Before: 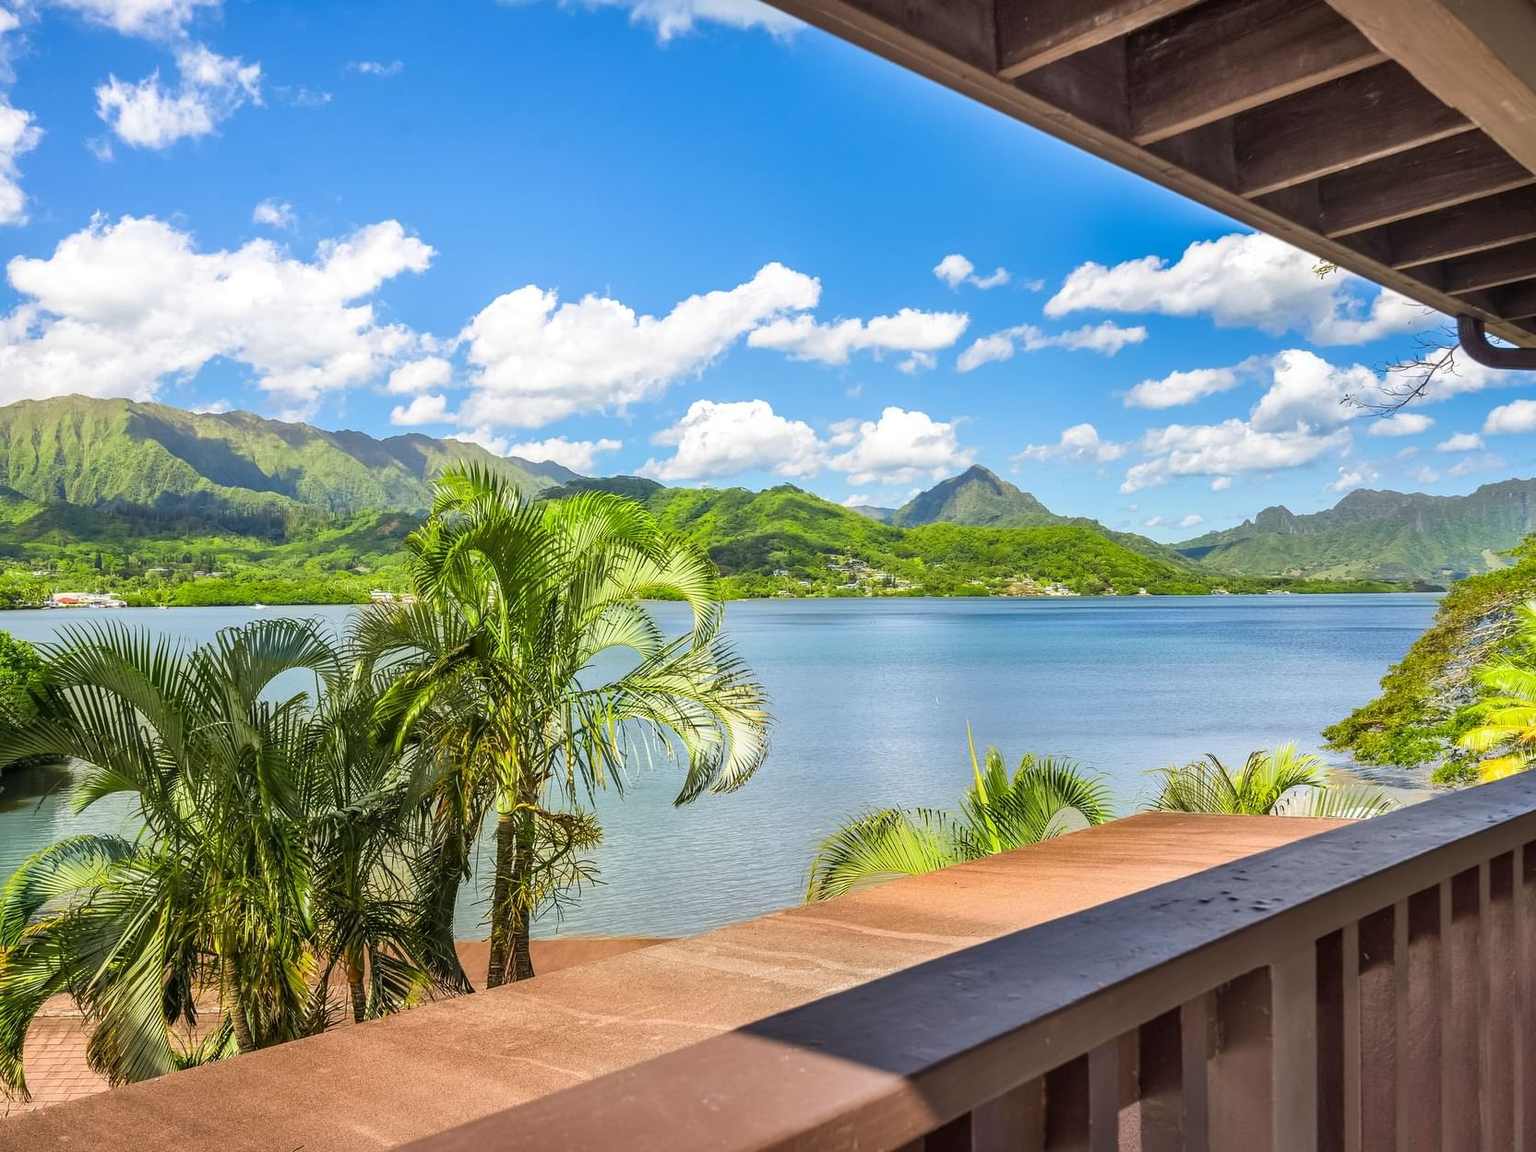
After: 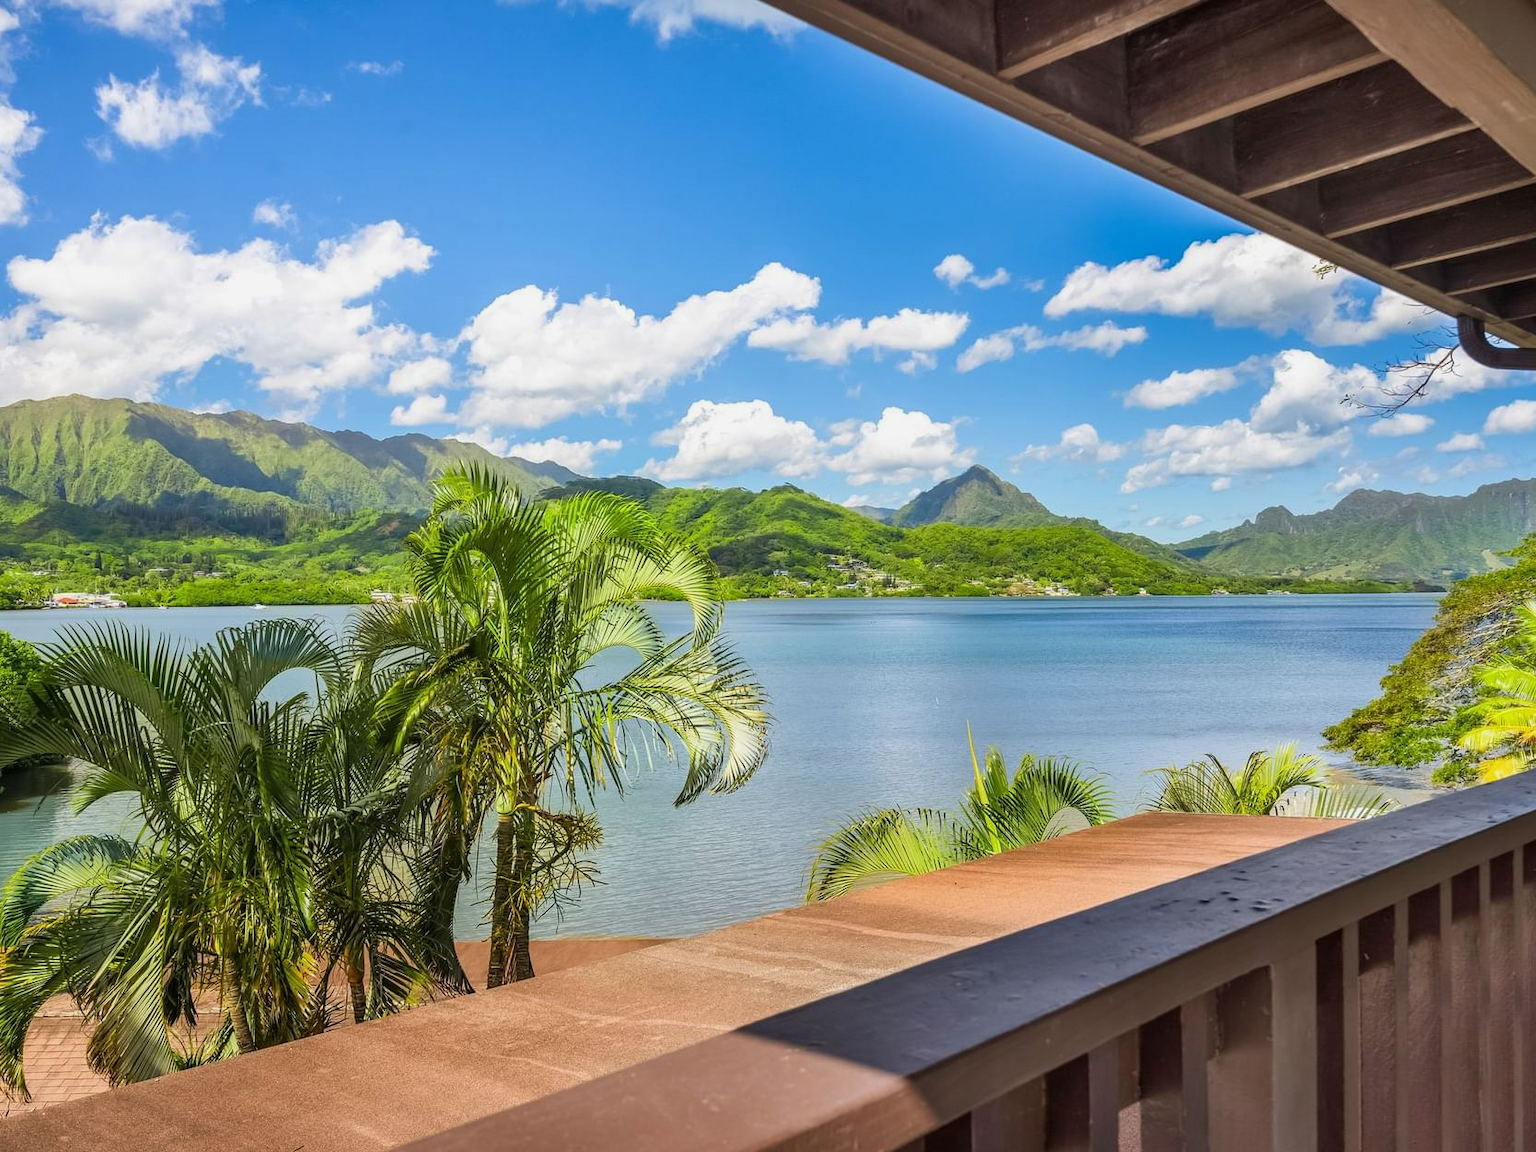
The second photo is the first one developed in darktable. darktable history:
exposure: exposure -0.158 EV, compensate exposure bias true, compensate highlight preservation false
